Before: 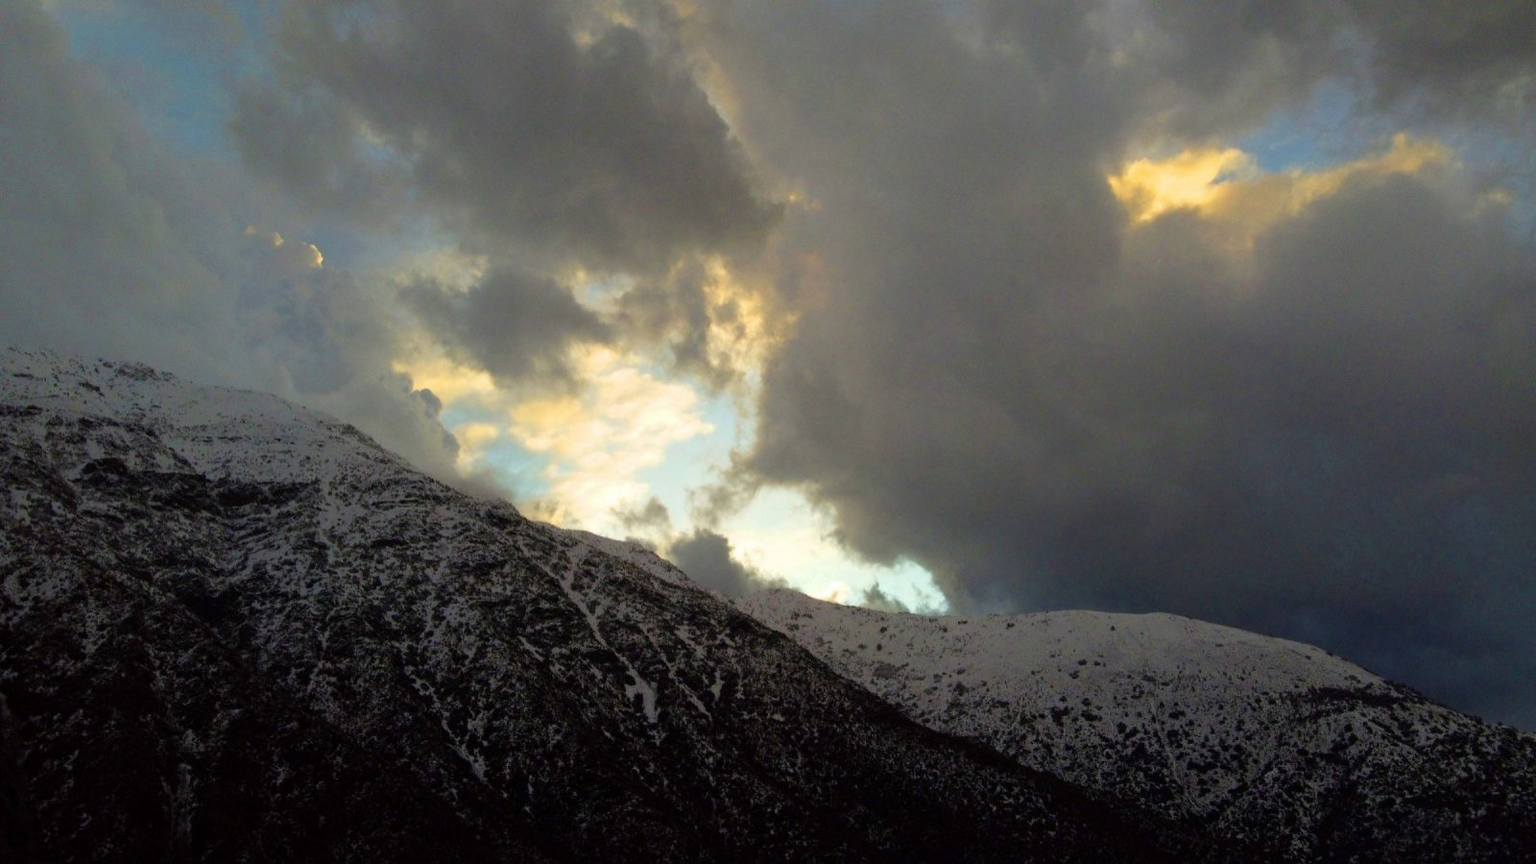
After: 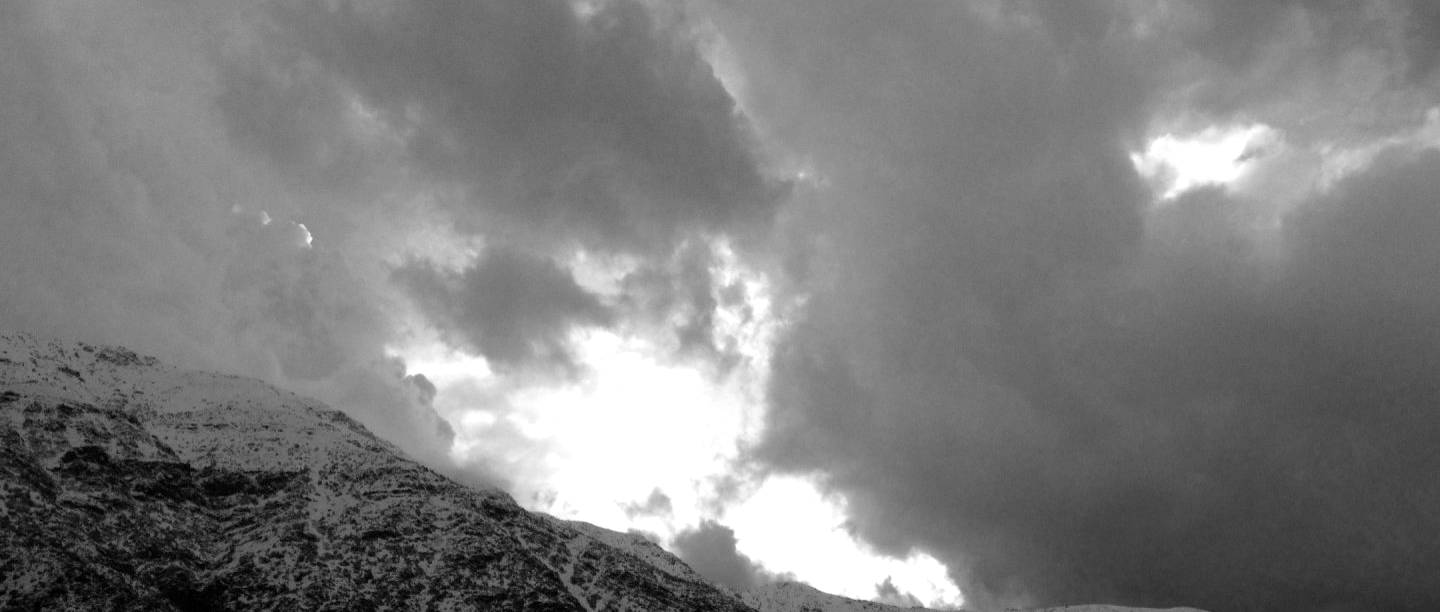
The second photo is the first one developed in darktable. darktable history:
exposure: black level correction 0.001, exposure 0.5 EV, compensate exposure bias true, compensate highlight preservation false
monochrome: on, module defaults
crop: left 1.509%, top 3.452%, right 7.696%, bottom 28.452%
